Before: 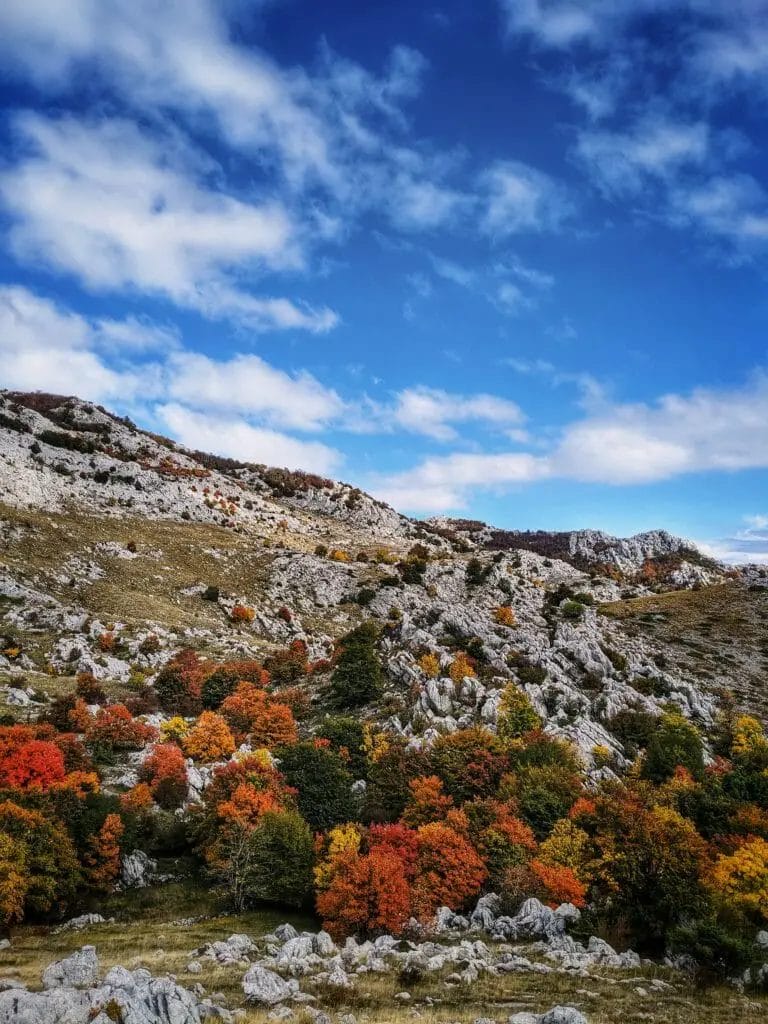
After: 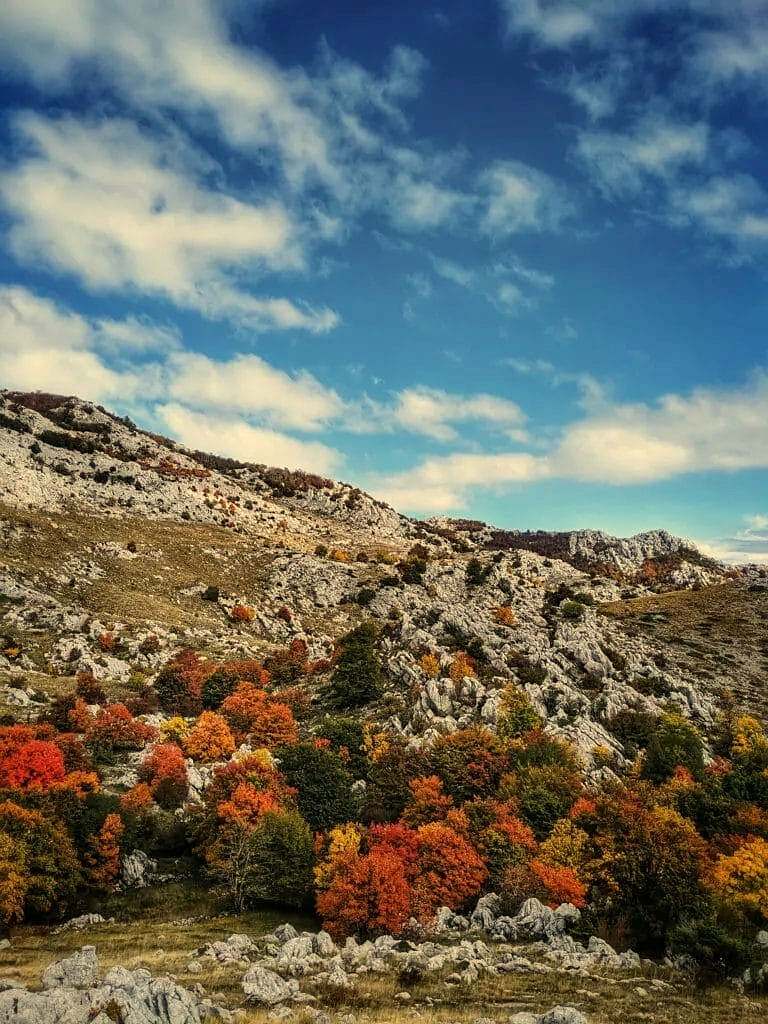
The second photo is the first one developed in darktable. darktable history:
sharpen: radius 1.272, amount 0.305, threshold 0
white balance: red 1.08, blue 0.791
